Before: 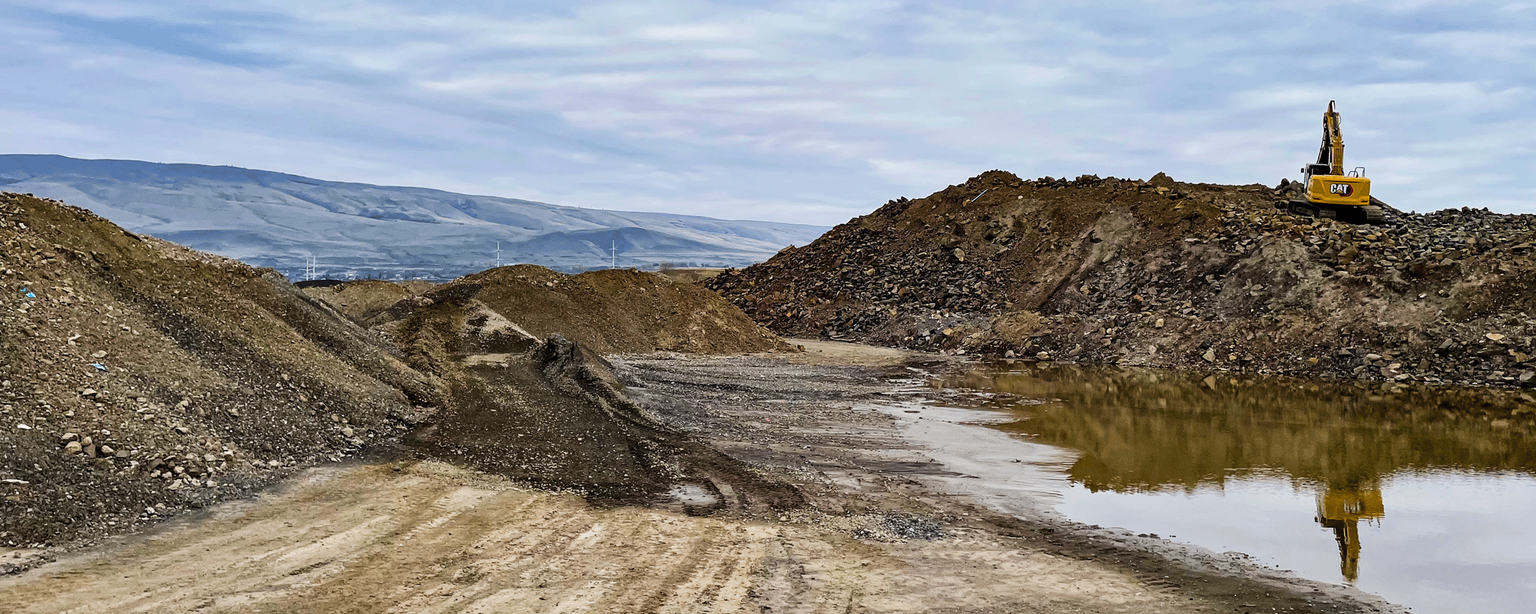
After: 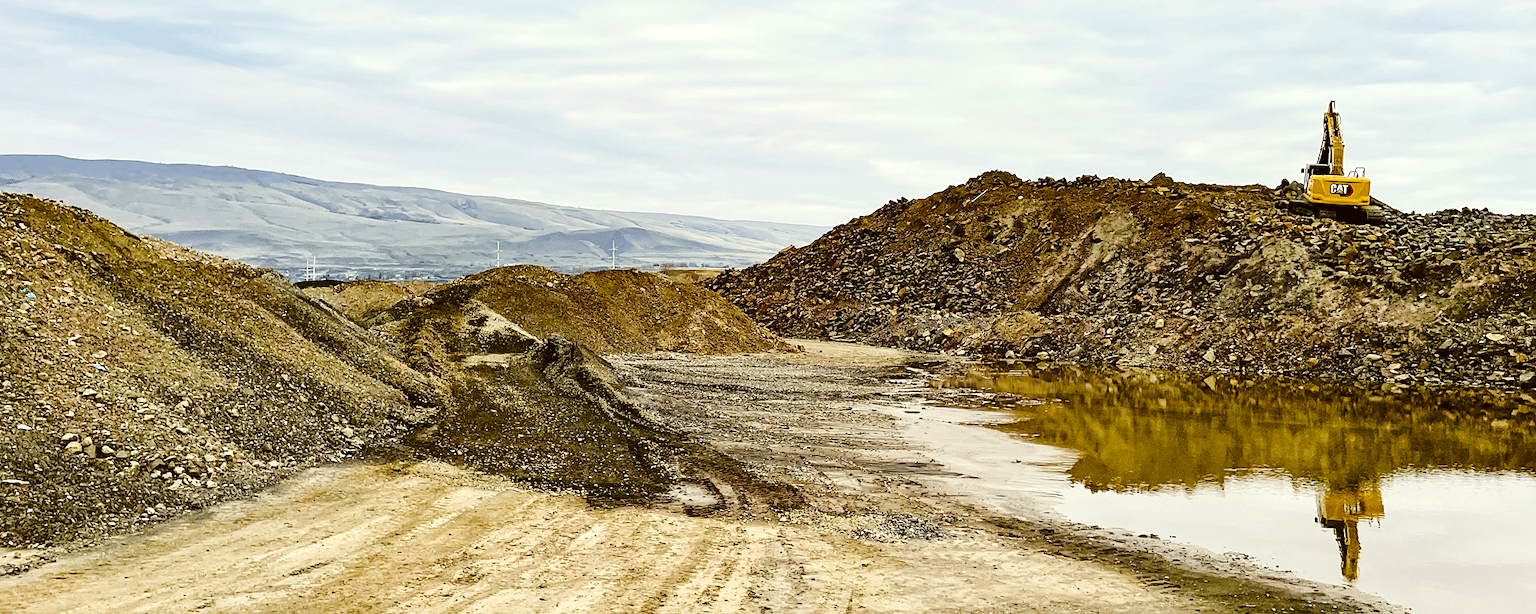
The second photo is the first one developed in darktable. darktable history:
sharpen: amount 0.21
exposure: black level correction 0.001, exposure 0.499 EV, compensate highlight preservation false
tone curve: curves: ch0 [(0, 0.01) (0.097, 0.07) (0.204, 0.173) (0.447, 0.517) (0.539, 0.624) (0.733, 0.791) (0.879, 0.898) (1, 0.98)]; ch1 [(0, 0) (0.393, 0.415) (0.447, 0.448) (0.485, 0.494) (0.523, 0.509) (0.545, 0.541) (0.574, 0.561) (0.648, 0.674) (1, 1)]; ch2 [(0, 0) (0.369, 0.388) (0.449, 0.431) (0.499, 0.5) (0.521, 0.51) (0.53, 0.54) (0.564, 0.569) (0.674, 0.735) (1, 1)], preserve colors none
shadows and highlights: radius 91.82, shadows -15.13, white point adjustment 0.203, highlights 32.48, compress 48.27%, highlights color adjustment 46.23%, soften with gaussian
color correction: highlights a* -1.51, highlights b* 10.42, shadows a* 0.656, shadows b* 20
